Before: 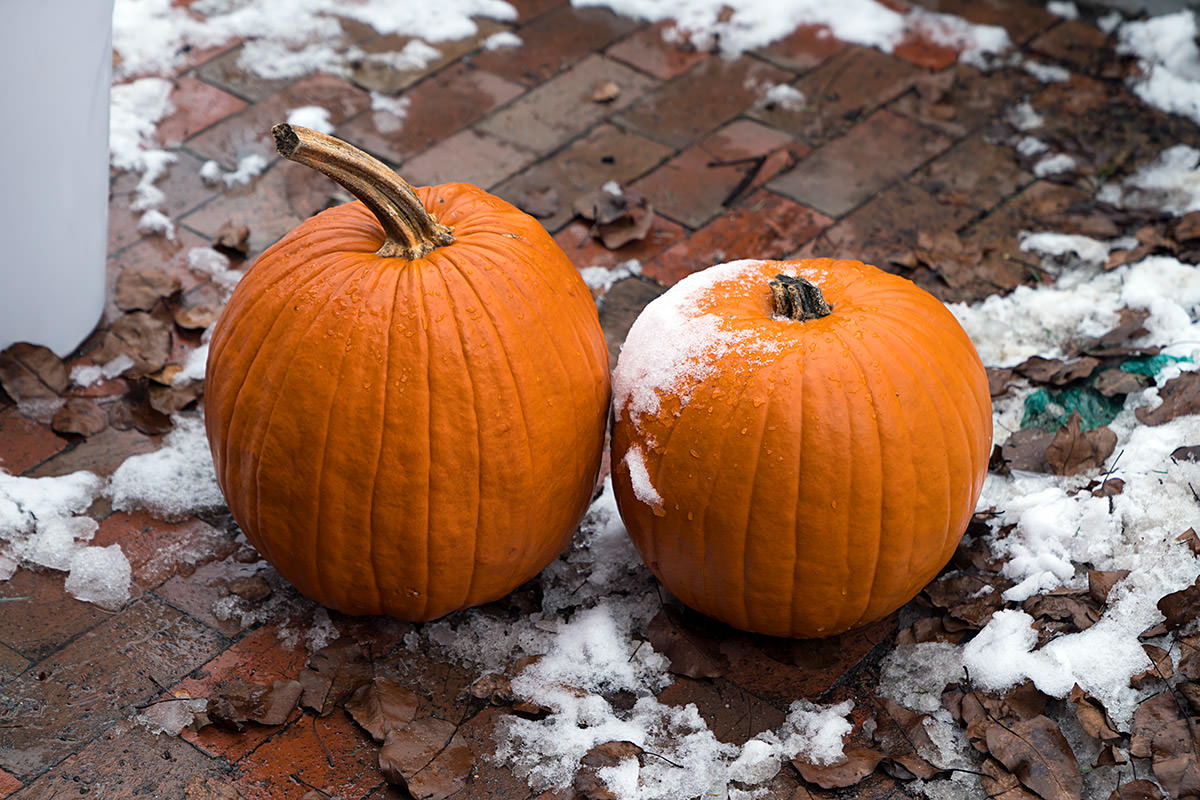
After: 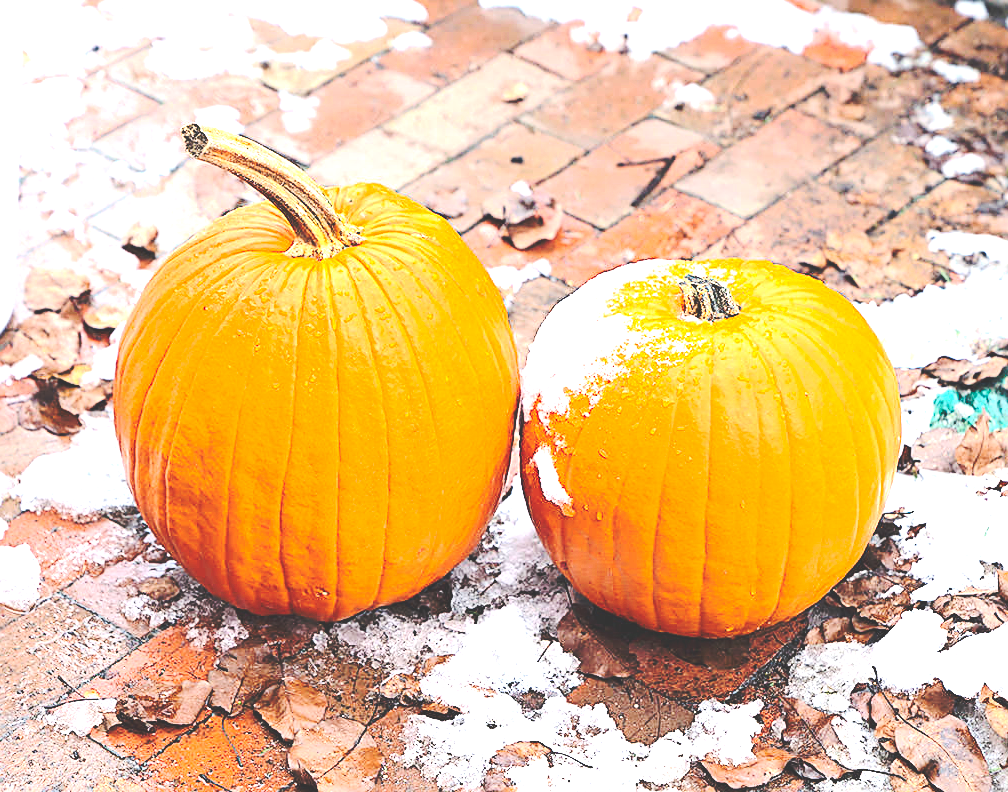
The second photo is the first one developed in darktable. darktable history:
exposure: black level correction 0, exposure 2.327 EV, compensate exposure bias true, compensate highlight preservation false
sharpen: on, module defaults
crop: left 7.598%, right 7.873%
base curve: curves: ch0 [(0, 0.024) (0.055, 0.065) (0.121, 0.166) (0.236, 0.319) (0.693, 0.726) (1, 1)], preserve colors none
local contrast: mode bilateral grid, contrast 100, coarseness 100, detail 94%, midtone range 0.2
contrast brightness saturation: contrast 0.2, brightness 0.16, saturation 0.22
